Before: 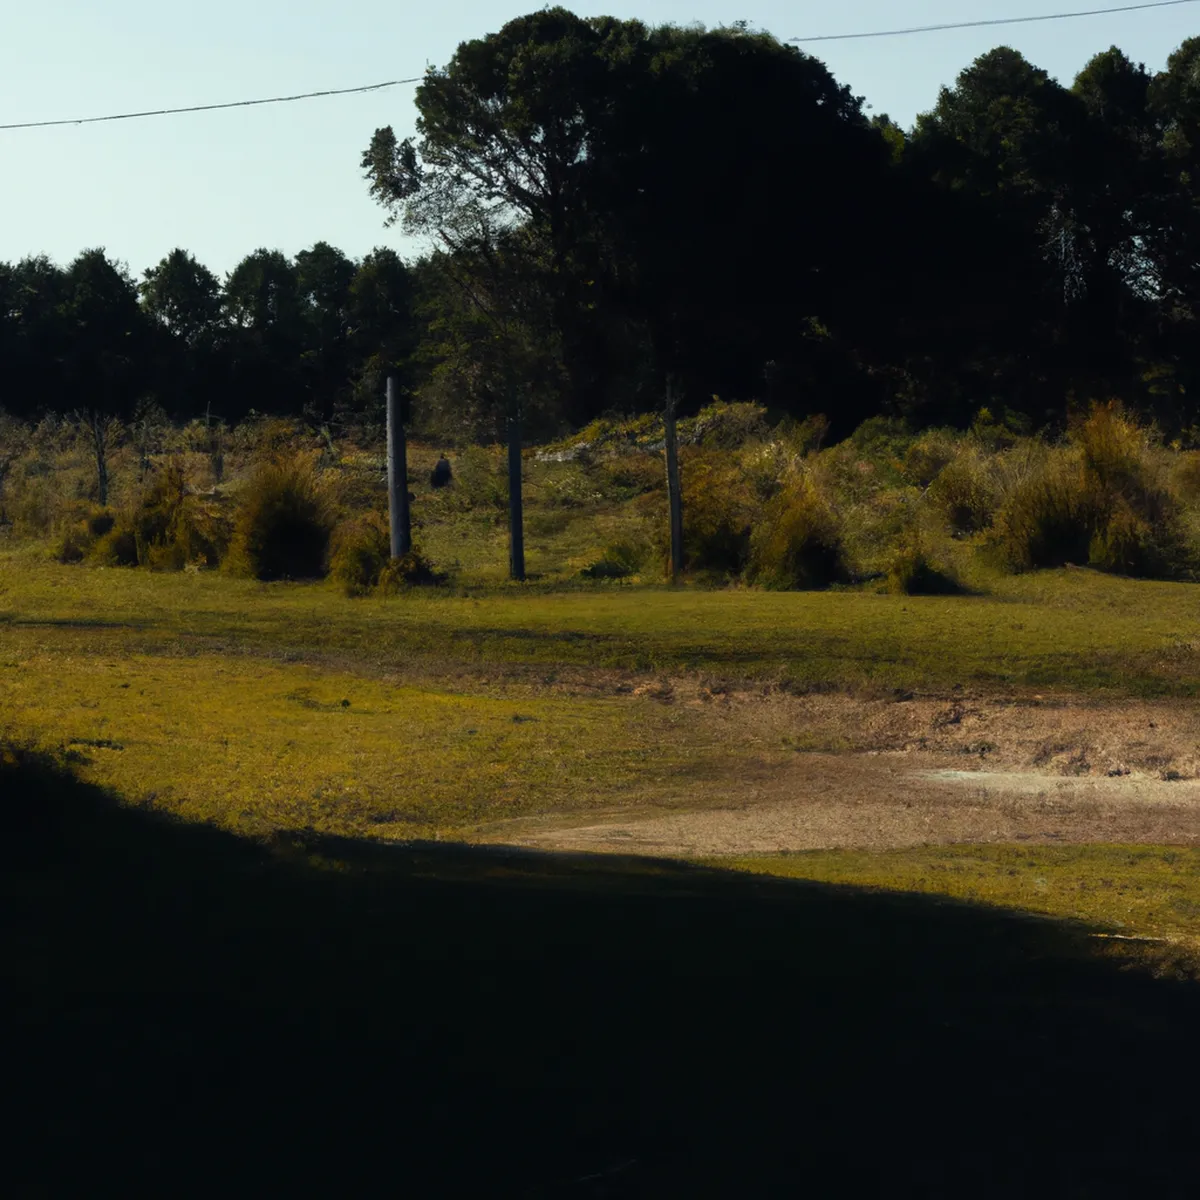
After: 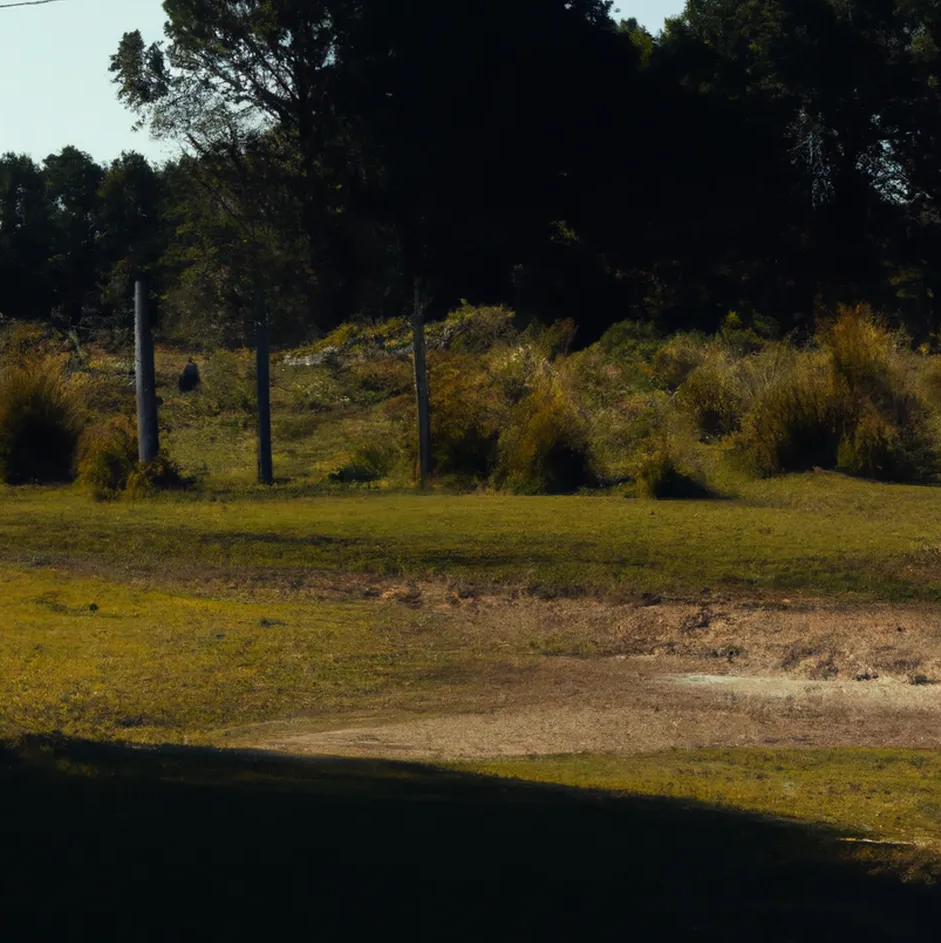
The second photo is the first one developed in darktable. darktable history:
crop and rotate: left 21.032%, top 8.024%, right 0.473%, bottom 13.385%
